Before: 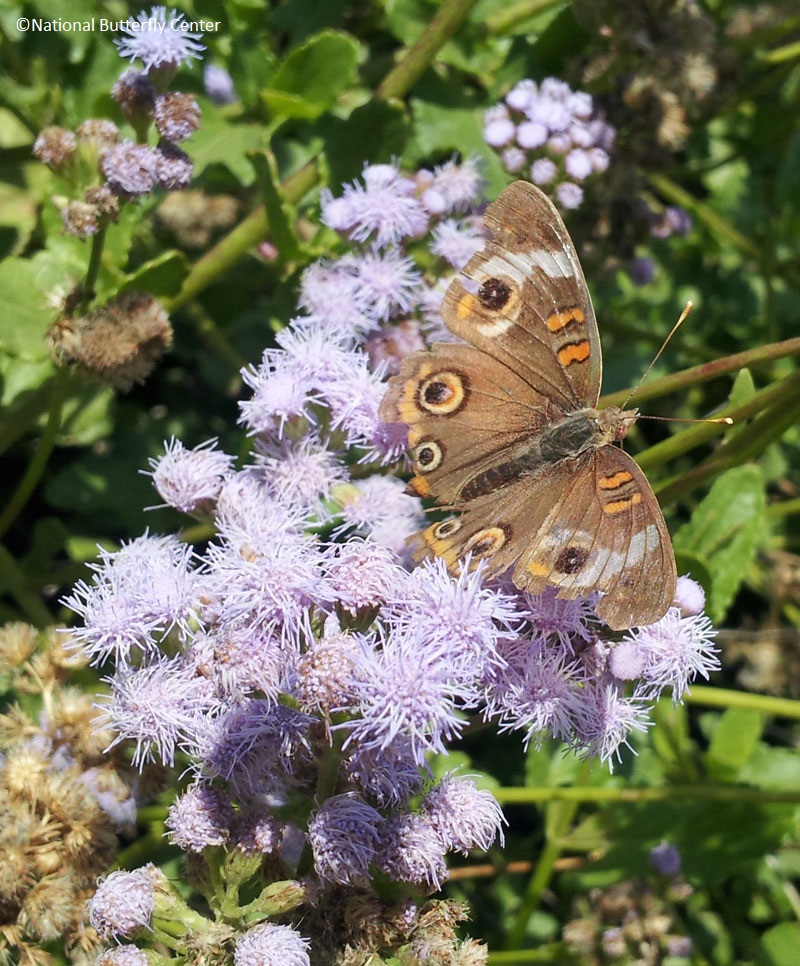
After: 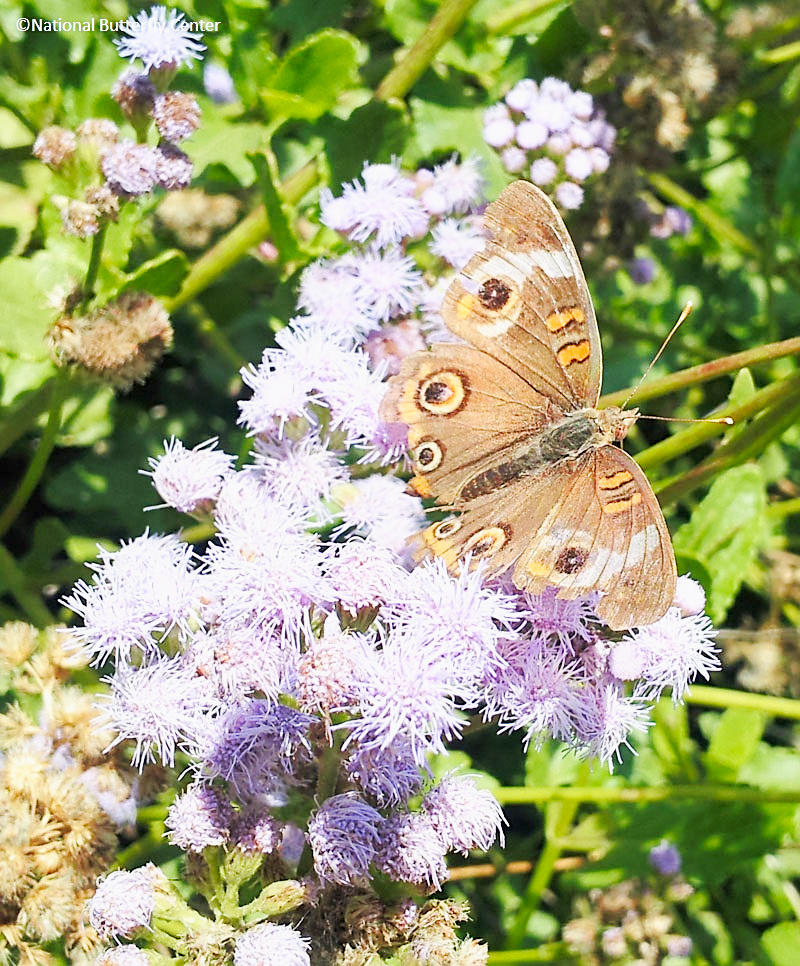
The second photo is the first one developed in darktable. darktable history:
contrast brightness saturation: brightness 0.086, saturation 0.193
base curve: curves: ch0 [(0, 0) (0.025, 0.046) (0.112, 0.277) (0.467, 0.74) (0.814, 0.929) (1, 0.942)], preserve colors none
sharpen: on, module defaults
